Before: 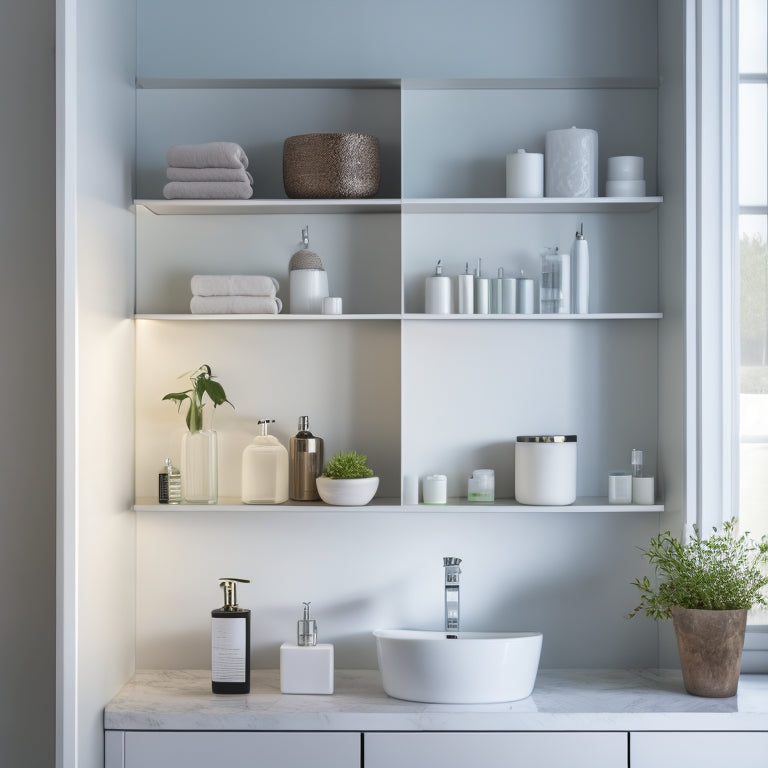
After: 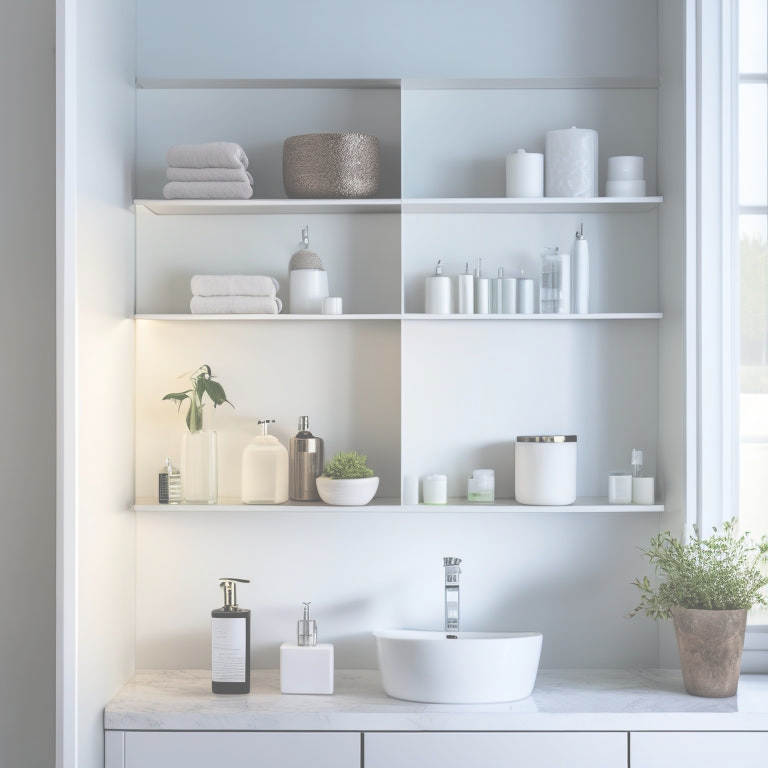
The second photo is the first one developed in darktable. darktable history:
tone curve: curves: ch0 [(0, 0) (0.003, 0.005) (0.011, 0.013) (0.025, 0.027) (0.044, 0.044) (0.069, 0.06) (0.1, 0.081) (0.136, 0.114) (0.177, 0.16) (0.224, 0.211) (0.277, 0.277) (0.335, 0.354) (0.399, 0.435) (0.468, 0.538) (0.543, 0.626) (0.623, 0.708) (0.709, 0.789) (0.801, 0.867) (0.898, 0.935) (1, 1)], color space Lab, independent channels, preserve colors none
exposure: black level correction -0.087, compensate highlight preservation false
